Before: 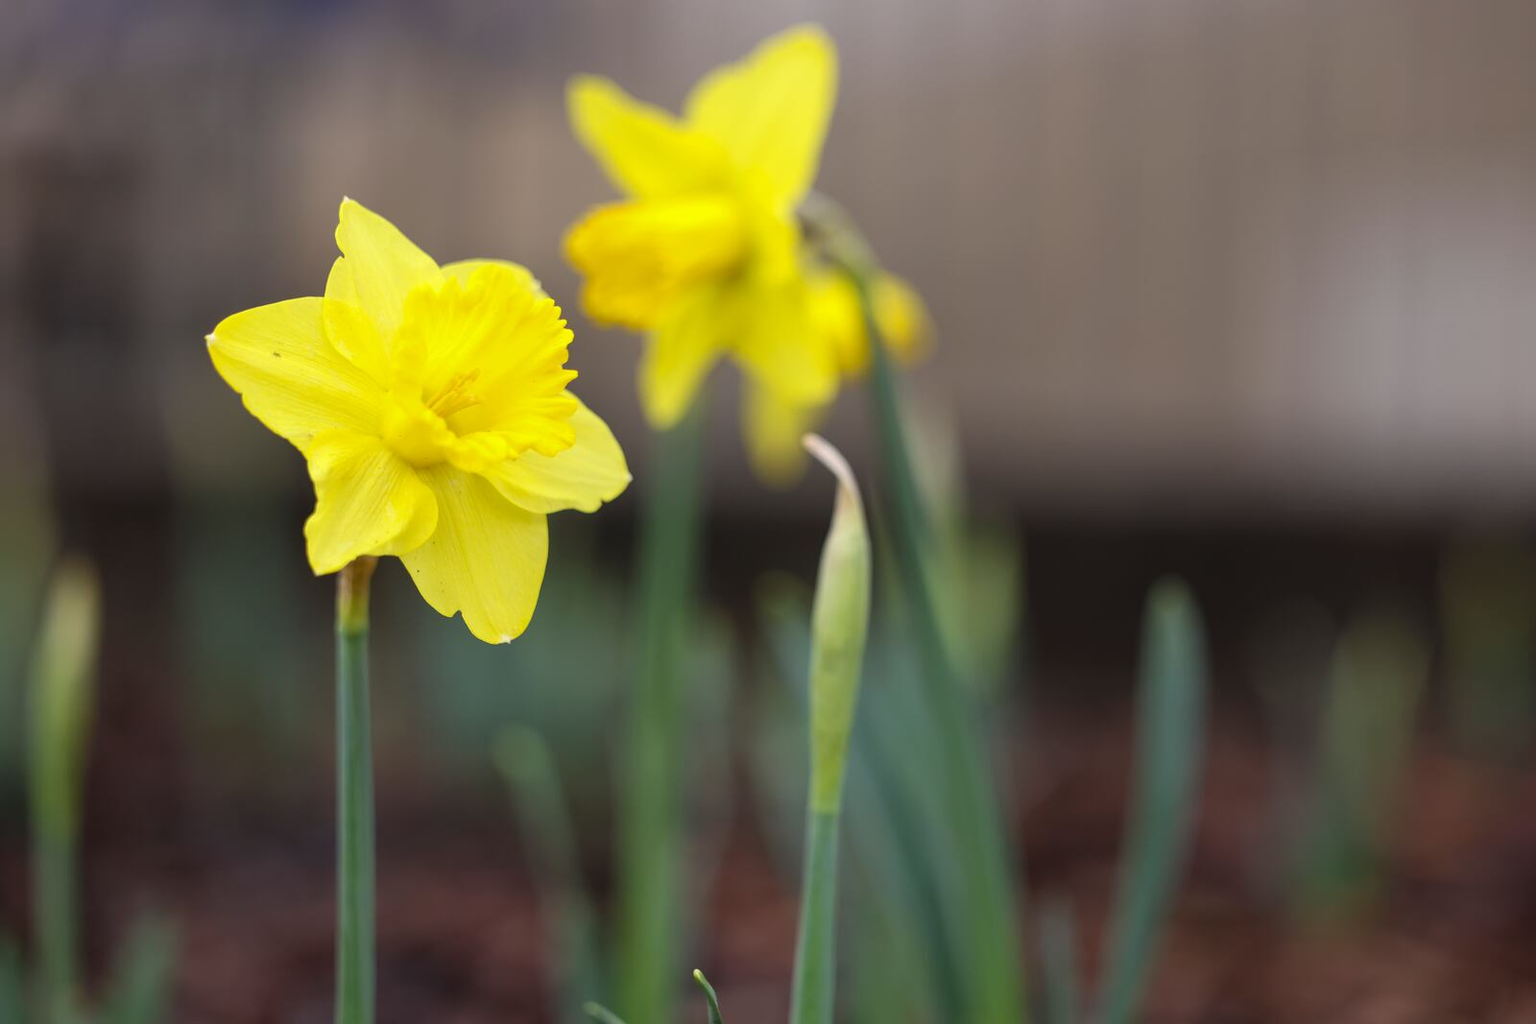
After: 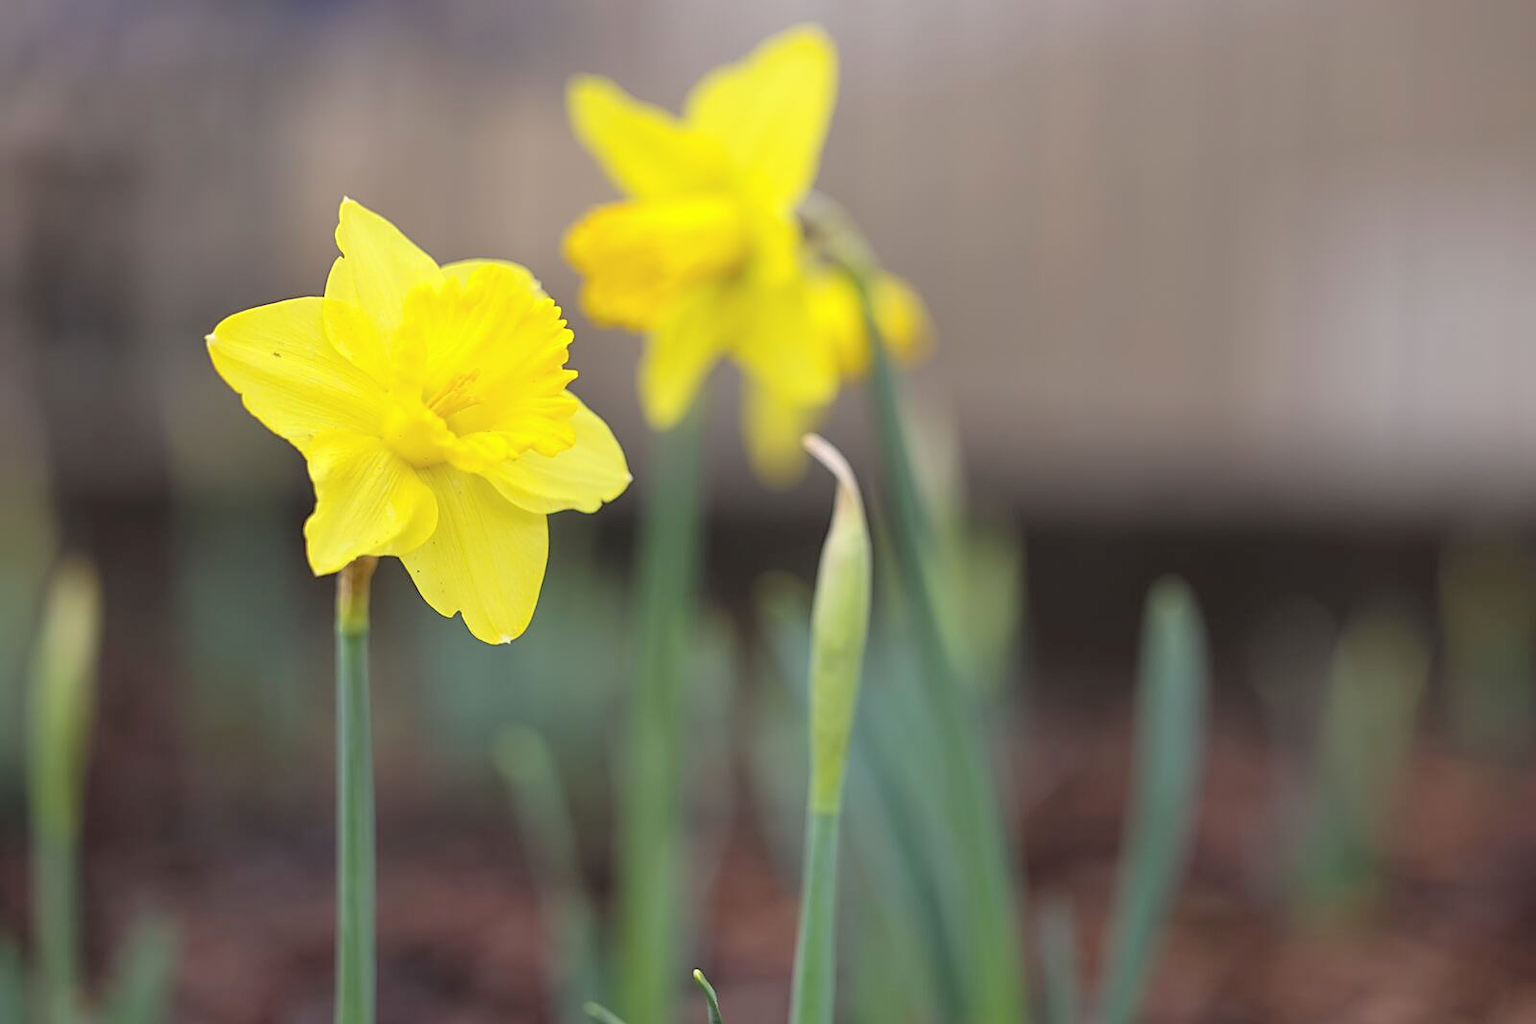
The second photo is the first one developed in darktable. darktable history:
contrast brightness saturation: brightness 0.15
sharpen: on, module defaults
